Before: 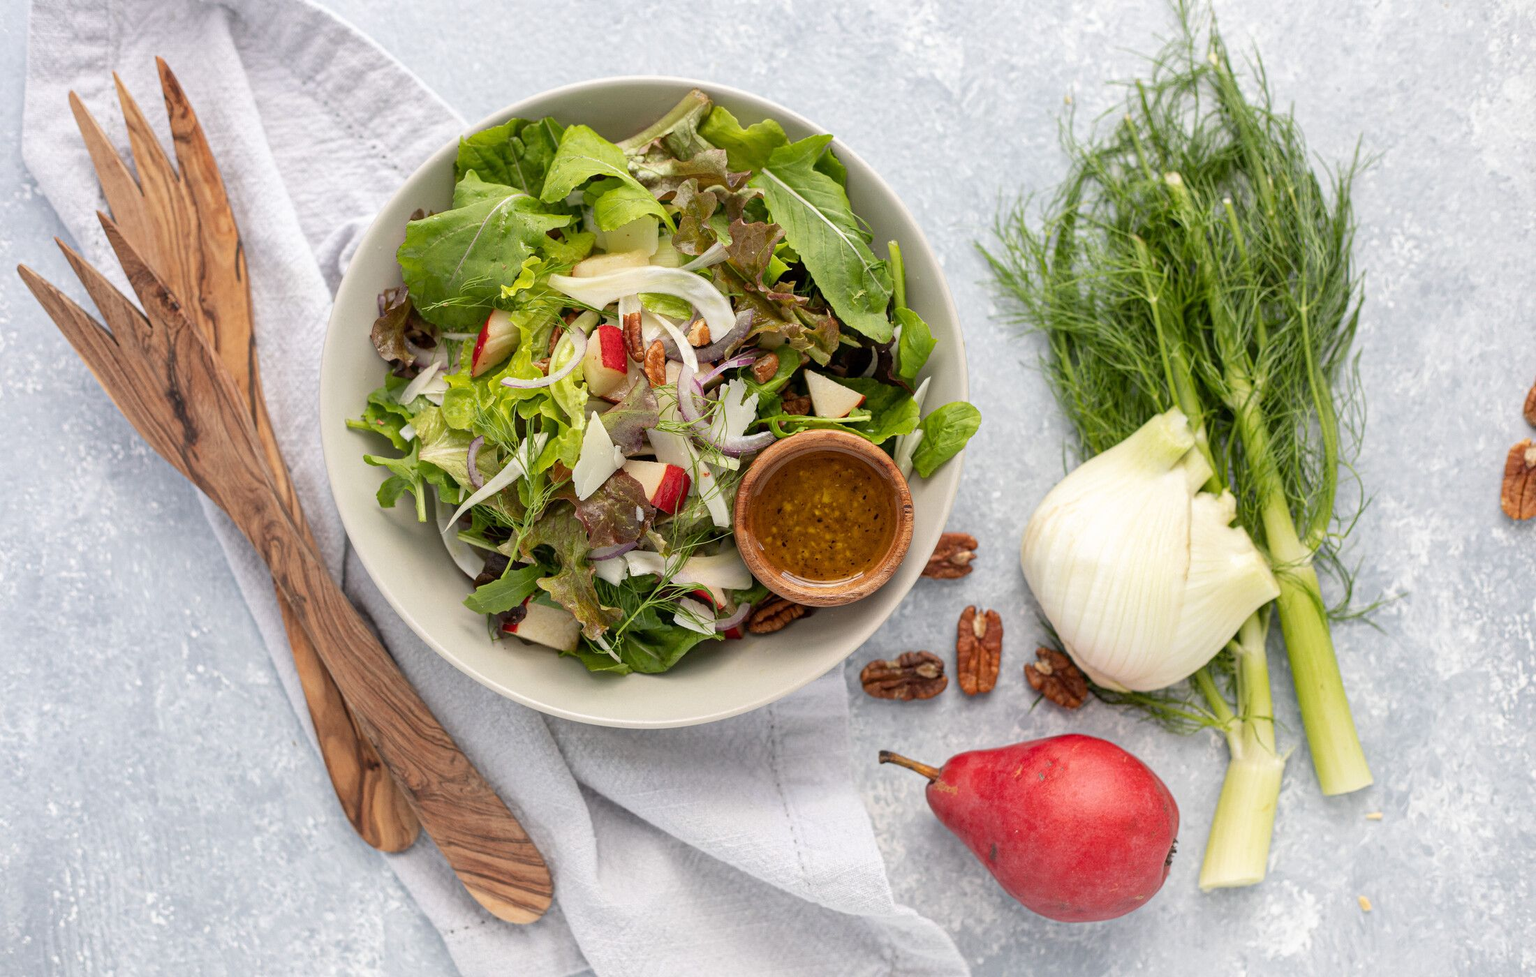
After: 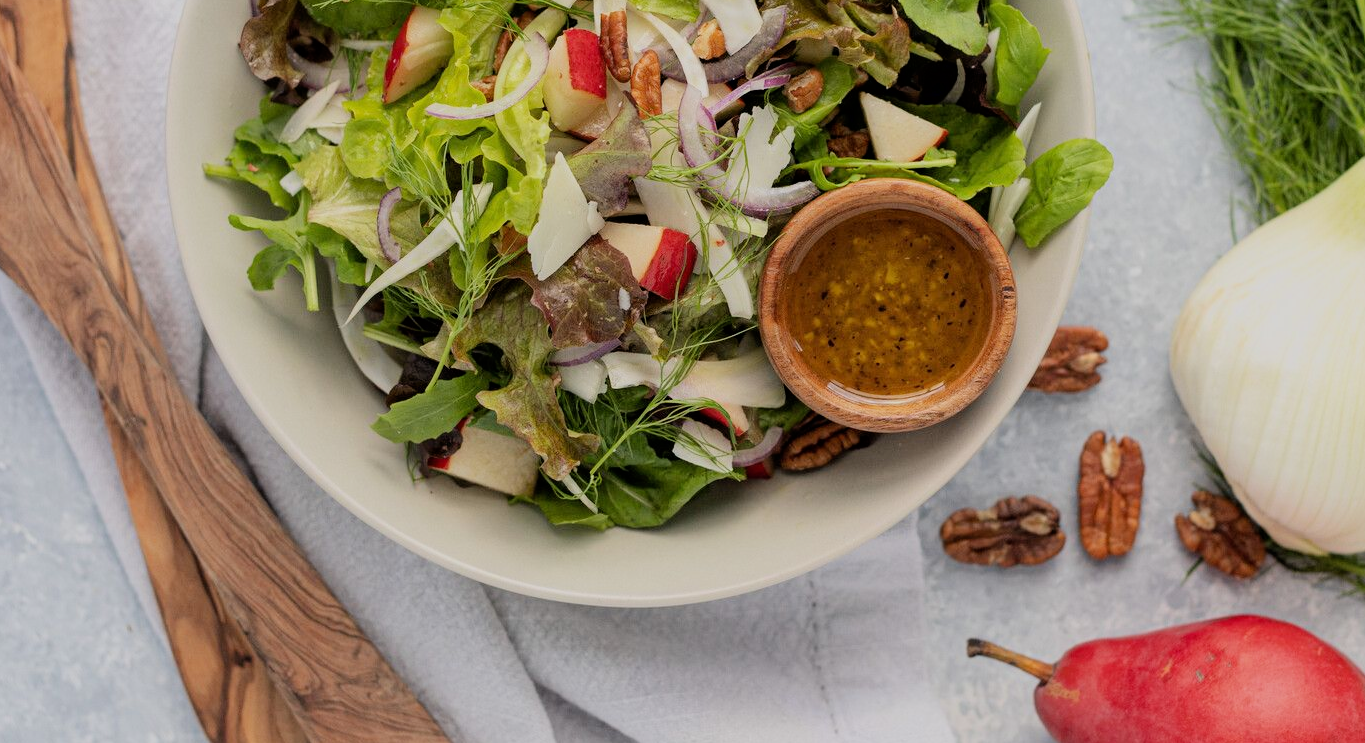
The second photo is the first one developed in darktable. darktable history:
crop: left 13.312%, top 31.28%, right 24.627%, bottom 15.582%
filmic rgb: black relative exposure -7.65 EV, white relative exposure 4.56 EV, hardness 3.61, color science v6 (2022)
